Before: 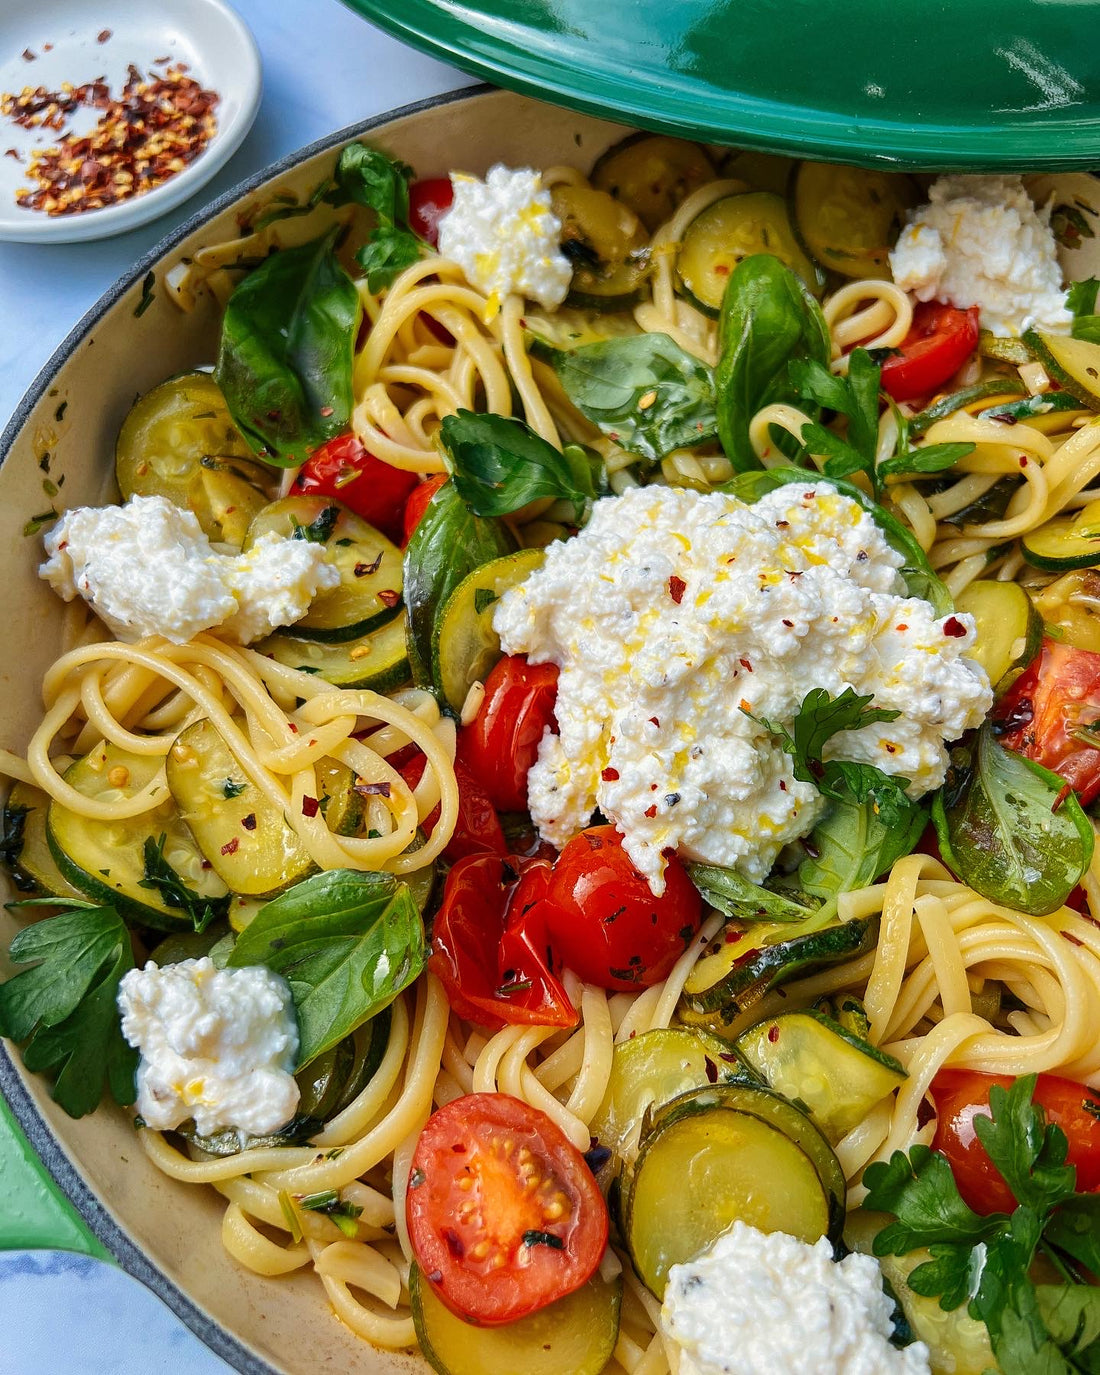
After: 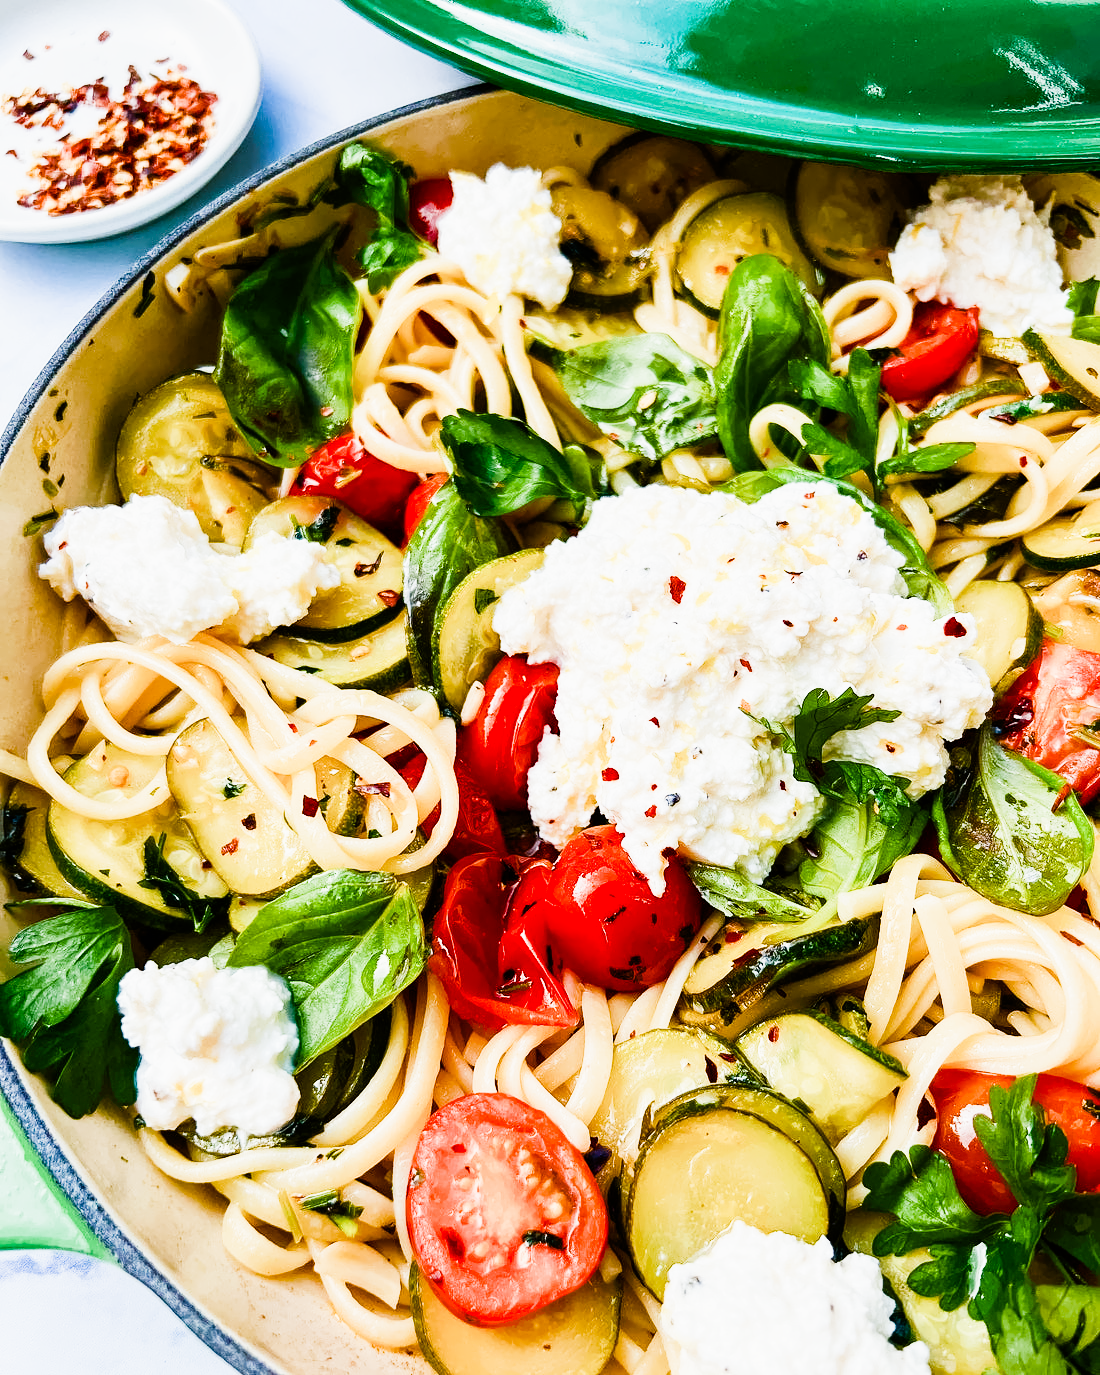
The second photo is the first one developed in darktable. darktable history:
color balance rgb: perceptual saturation grading › highlights -29.58%, perceptual saturation grading › mid-tones 29.47%, perceptual saturation grading › shadows 59.73%, perceptual brilliance grading › global brilliance -17.79%, perceptual brilliance grading › highlights 28.73%, global vibrance 15.44%
denoise (profiled): preserve shadows 1.28, scattering 0.021, a [-1, 0, 0], compensate highlight preservation false
exposure: exposure 1 EV, compensate highlight preservation false
lens correction: correction method embedded metadata, scale 1.01, crop 1, focal 35, aperture 1.8, distance 0.827, camera "ILCE-7M4", lens "FE 35mm f/1.8"
sigmoid: contrast 1.8
